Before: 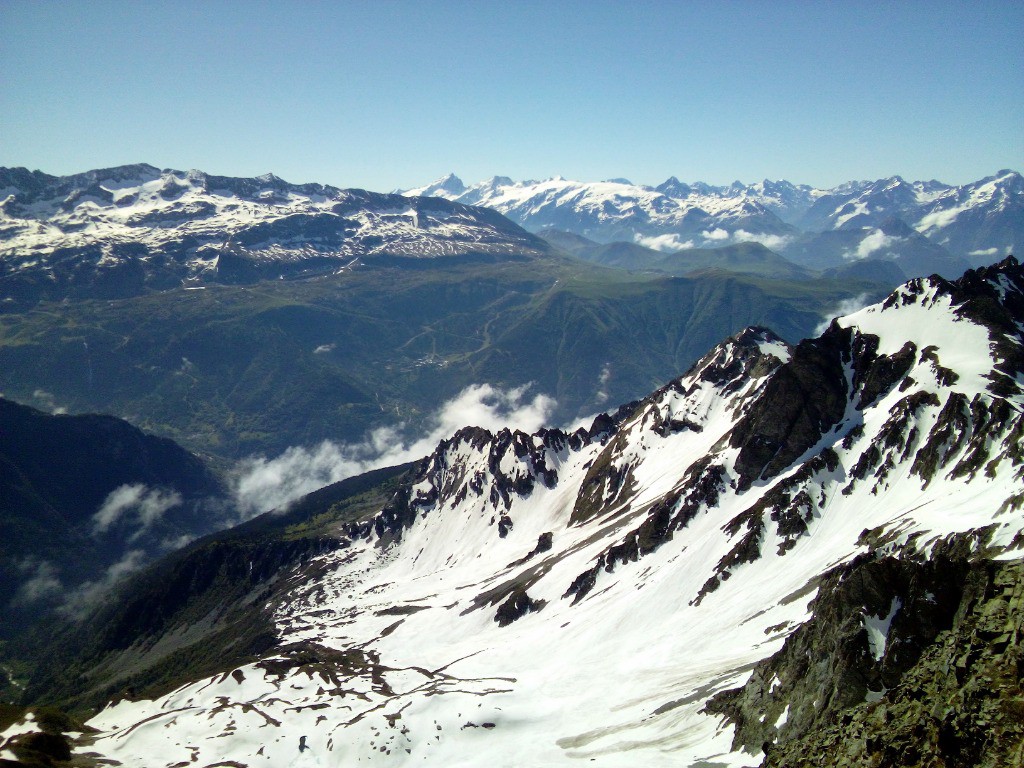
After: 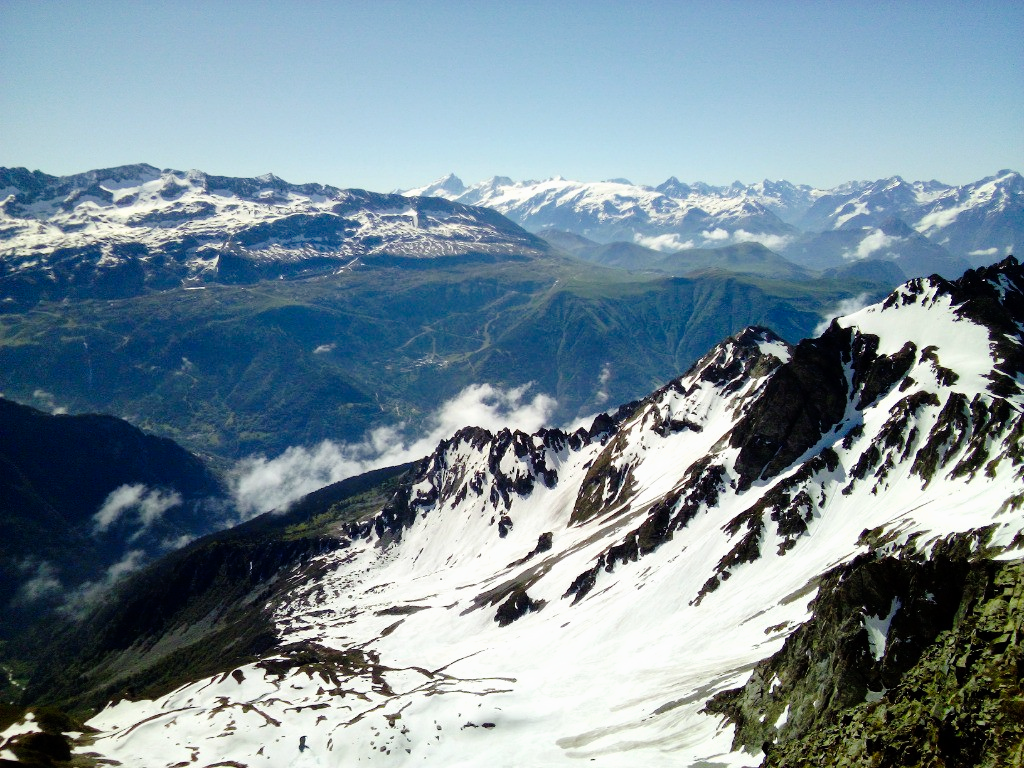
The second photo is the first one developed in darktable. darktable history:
tone curve: curves: ch0 [(0, 0) (0.081, 0.044) (0.185, 0.145) (0.283, 0.273) (0.405, 0.449) (0.495, 0.554) (0.686, 0.743) (0.826, 0.853) (0.978, 0.988)]; ch1 [(0, 0) (0.147, 0.166) (0.321, 0.362) (0.371, 0.402) (0.423, 0.426) (0.479, 0.472) (0.505, 0.497) (0.521, 0.506) (0.551, 0.546) (0.586, 0.571) (0.625, 0.638) (0.68, 0.715) (1, 1)]; ch2 [(0, 0) (0.346, 0.378) (0.404, 0.427) (0.502, 0.498) (0.531, 0.517) (0.547, 0.526) (0.582, 0.571) (0.629, 0.626) (0.717, 0.678) (1, 1)], preserve colors none
